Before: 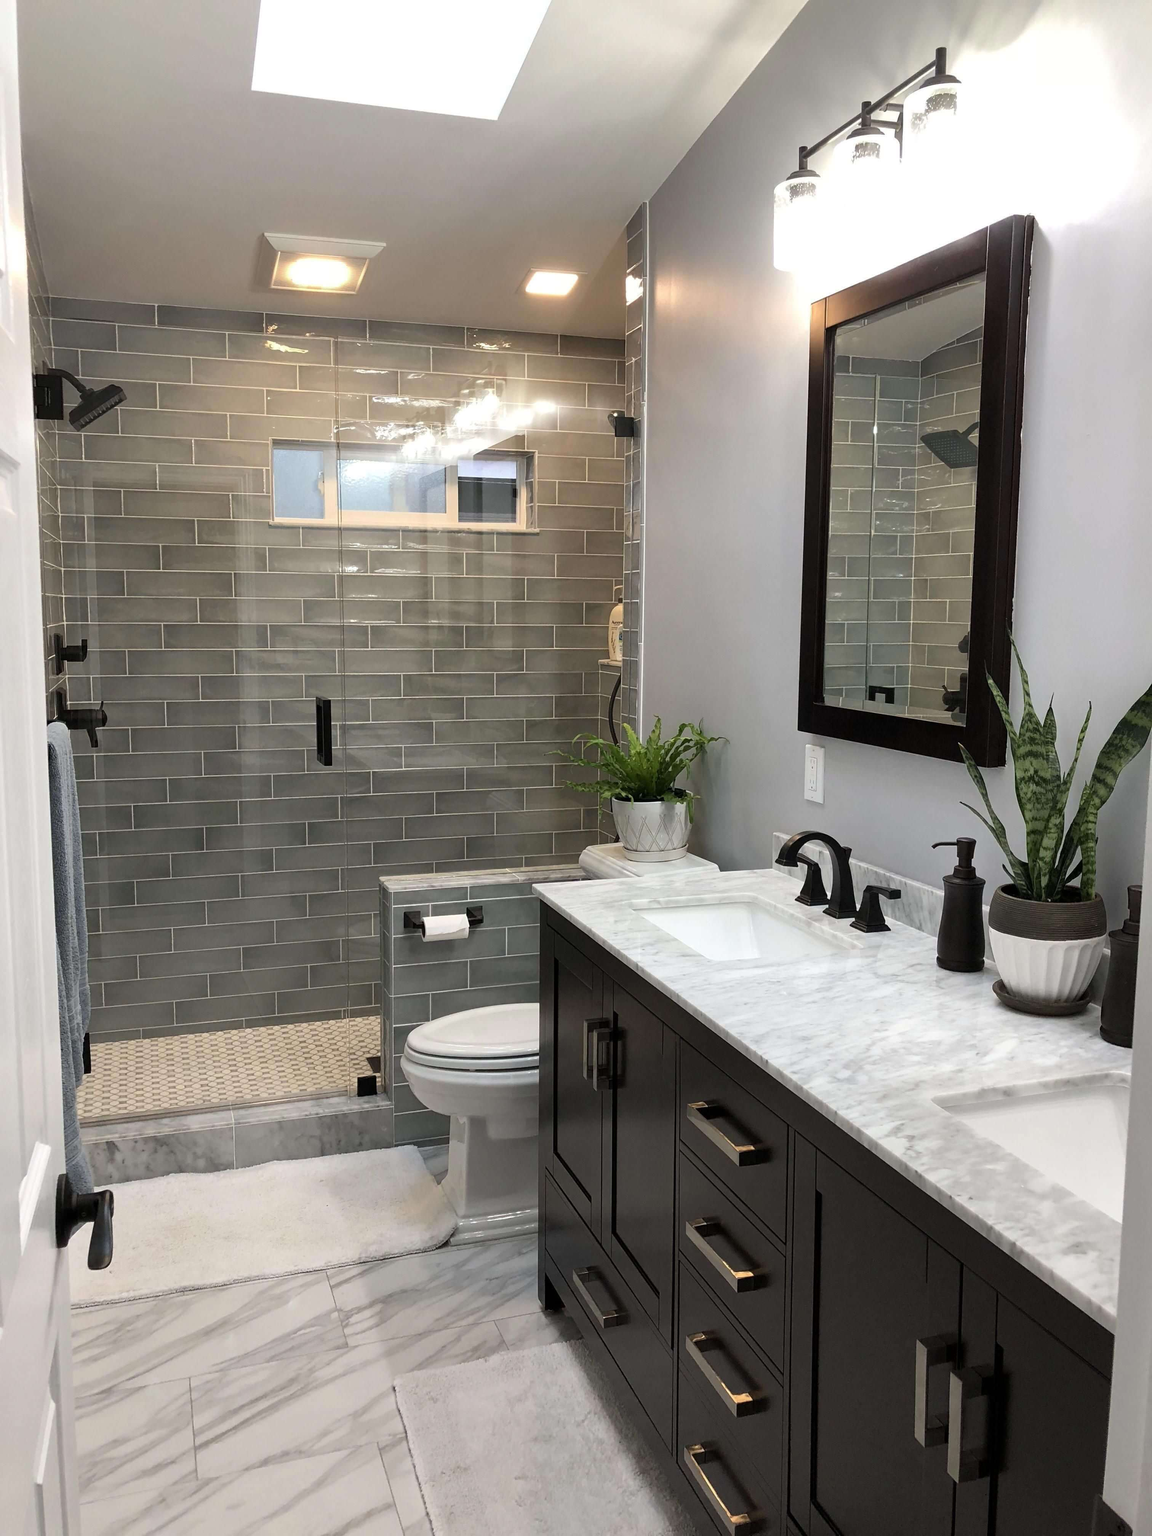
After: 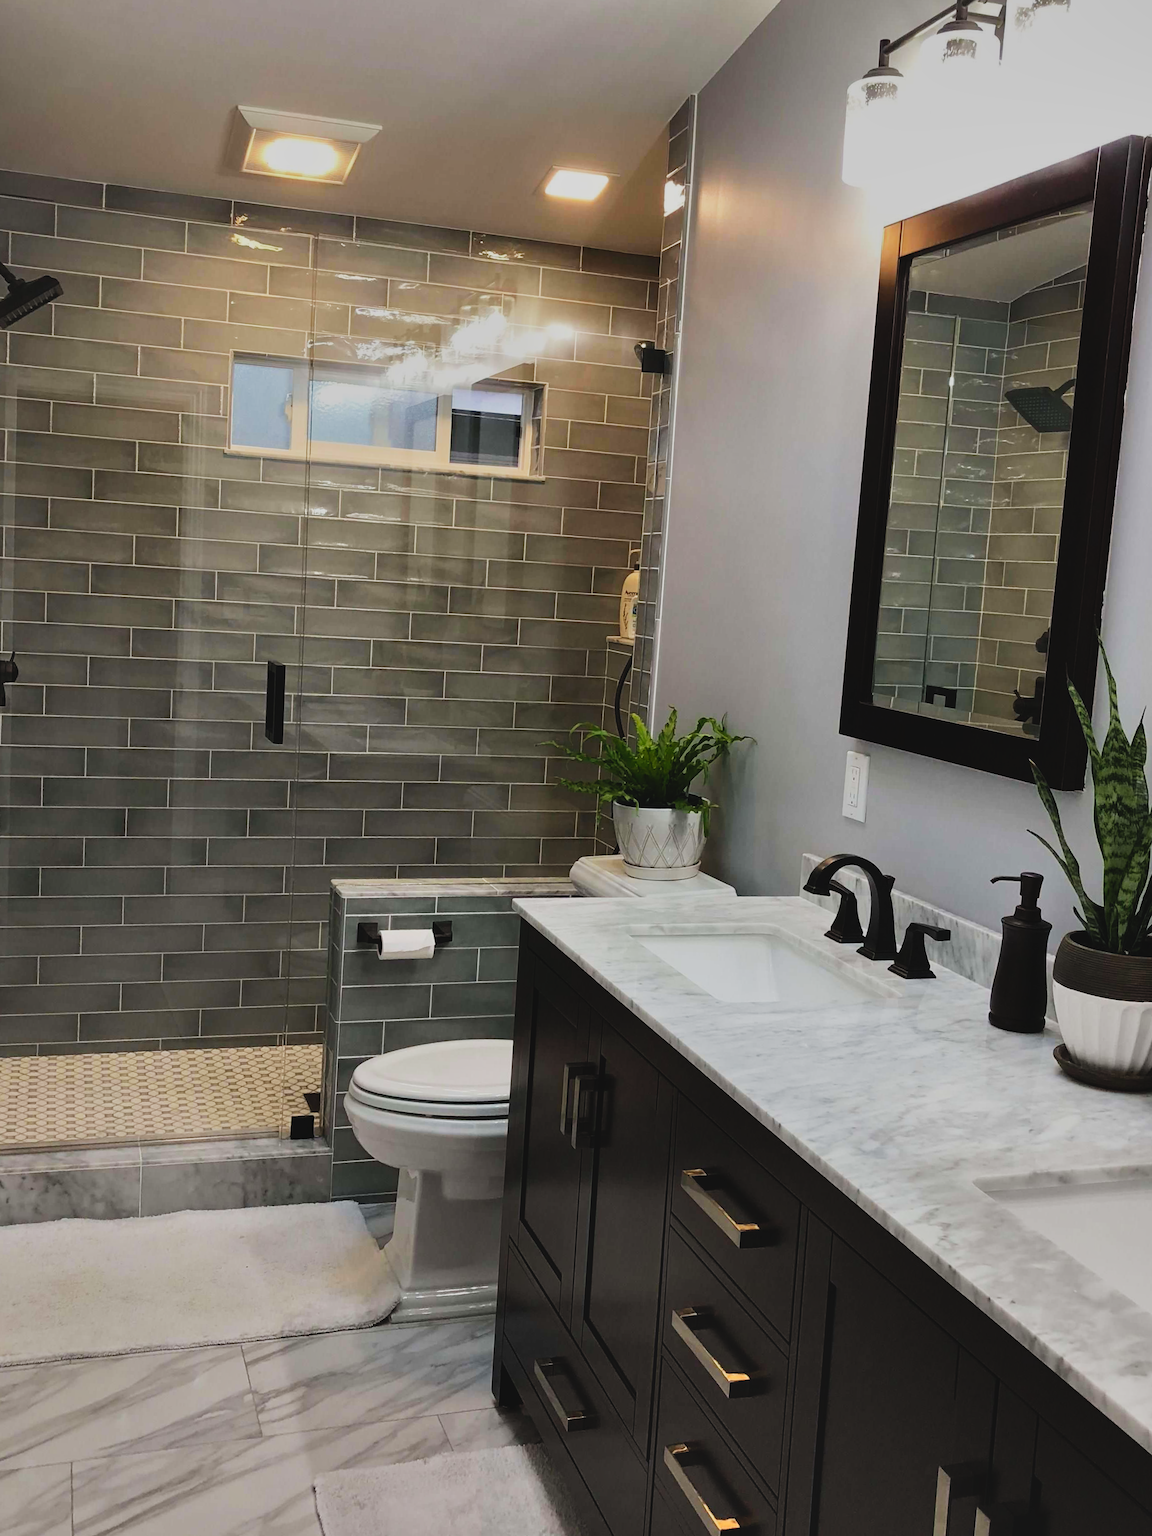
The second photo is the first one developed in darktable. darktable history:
shadows and highlights: radius 264.75, soften with gaussian
crop and rotate: angle -3.27°, left 5.211%, top 5.211%, right 4.607%, bottom 4.607%
lowpass: radius 0.1, contrast 0.85, saturation 1.1, unbound 0
tone equalizer: -8 EV -2 EV, -7 EV -2 EV, -6 EV -2 EV, -5 EV -2 EV, -4 EV -2 EV, -3 EV -2 EV, -2 EV -2 EV, -1 EV -1.63 EV, +0 EV -2 EV
base curve: curves: ch0 [(0, 0) (0.007, 0.004) (0.027, 0.03) (0.046, 0.07) (0.207, 0.54) (0.442, 0.872) (0.673, 0.972) (1, 1)], preserve colors none
